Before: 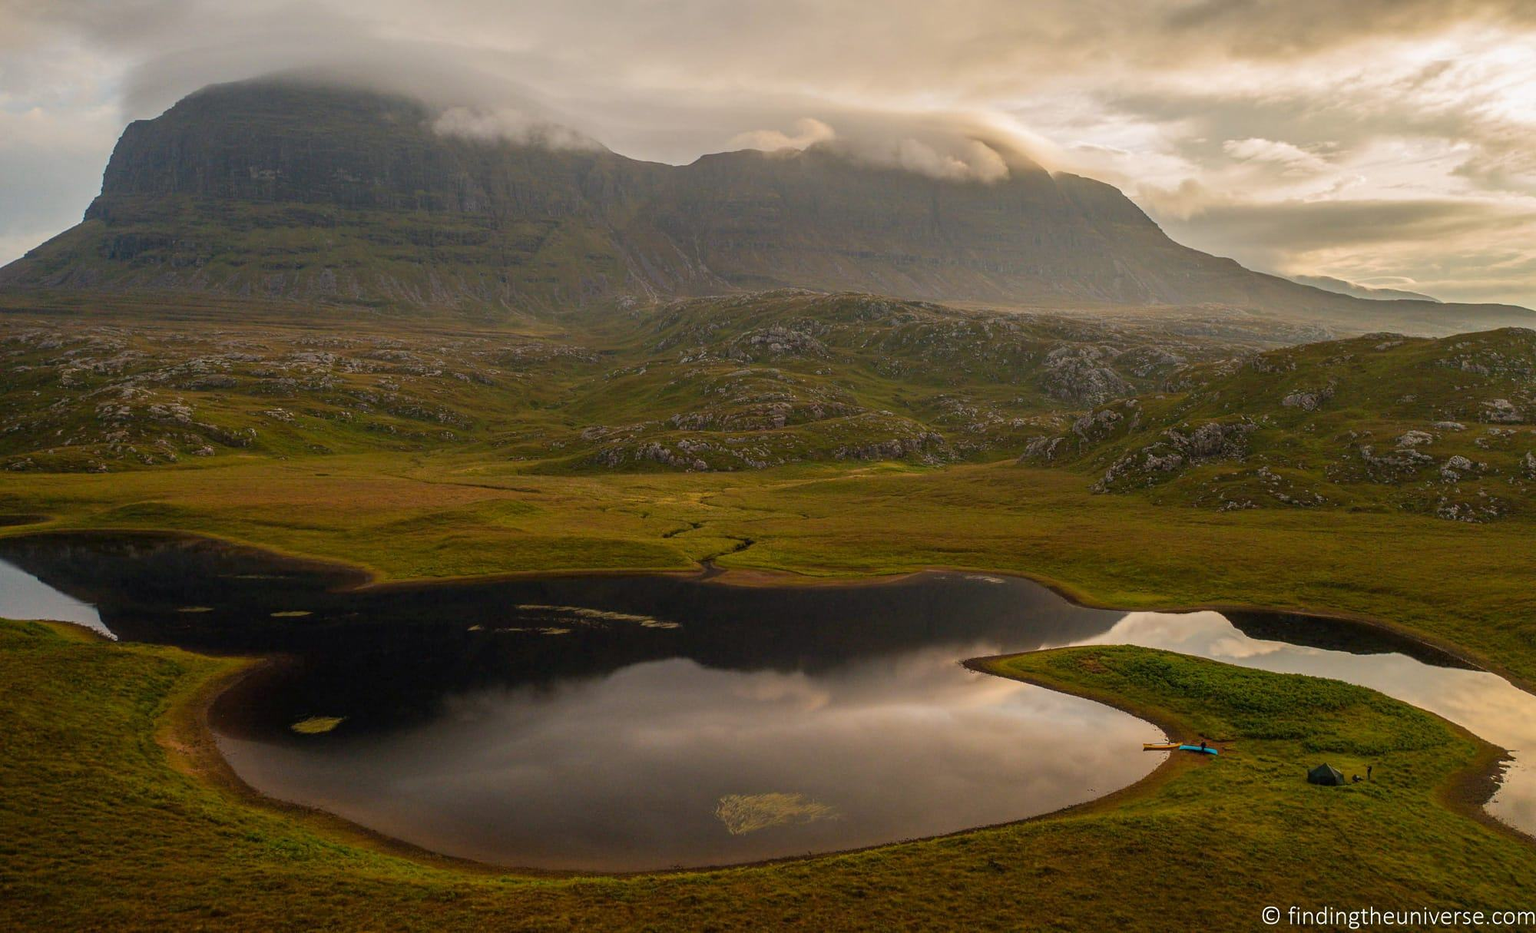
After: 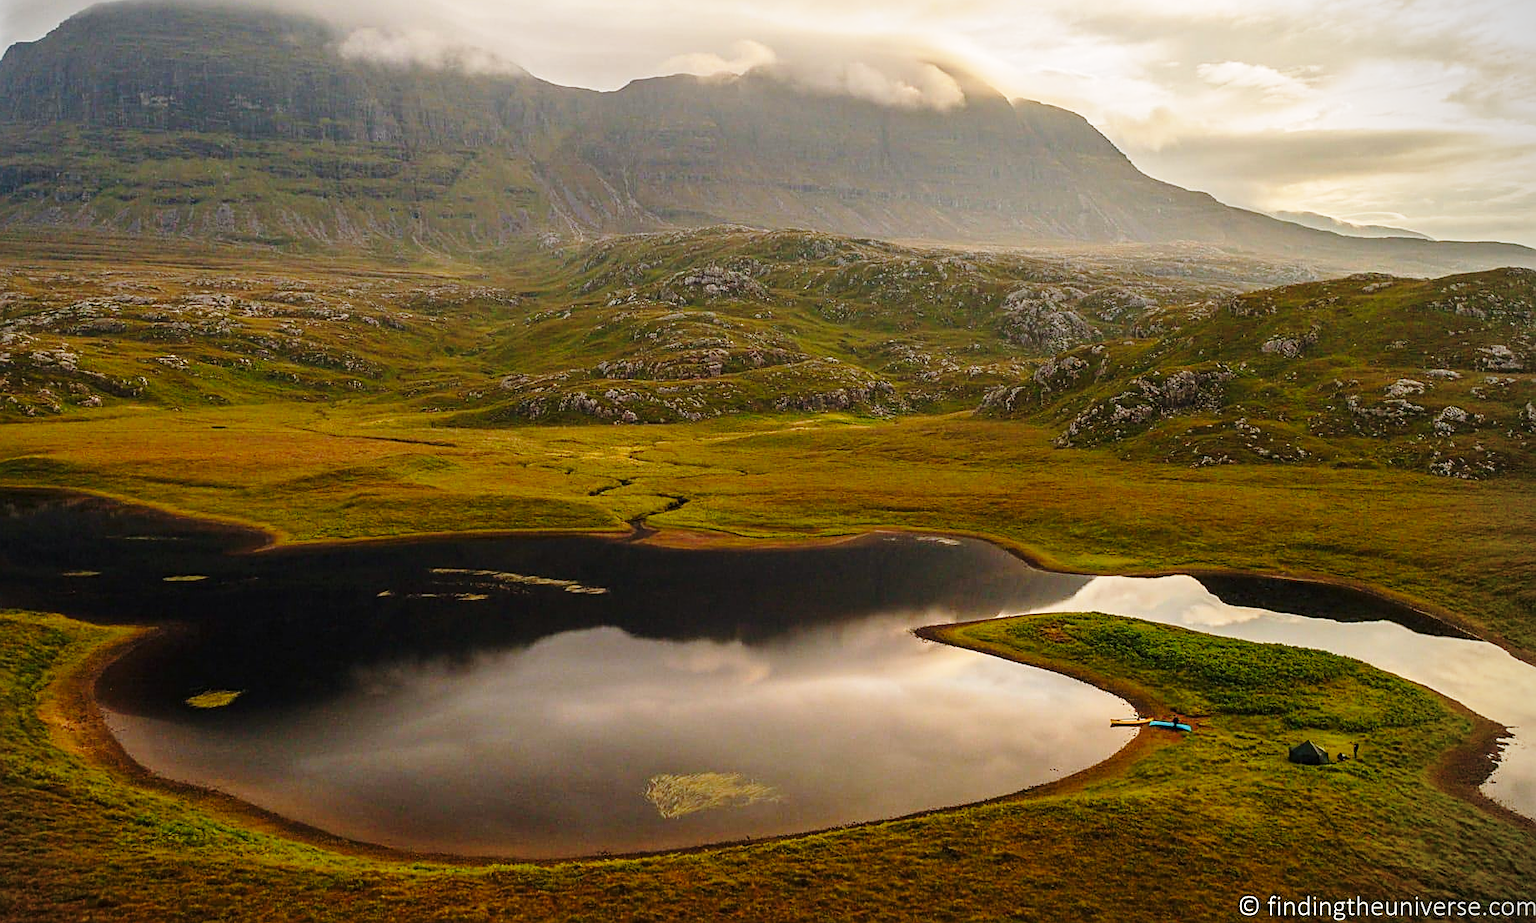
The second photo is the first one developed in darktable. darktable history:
sharpen: on, module defaults
vignetting: fall-off start 91.13%, center (-0.08, 0.059)
crop and rotate: left 7.864%, top 8.781%
base curve: curves: ch0 [(0, 0) (0.028, 0.03) (0.121, 0.232) (0.46, 0.748) (0.859, 0.968) (1, 1)], preserve colors none
